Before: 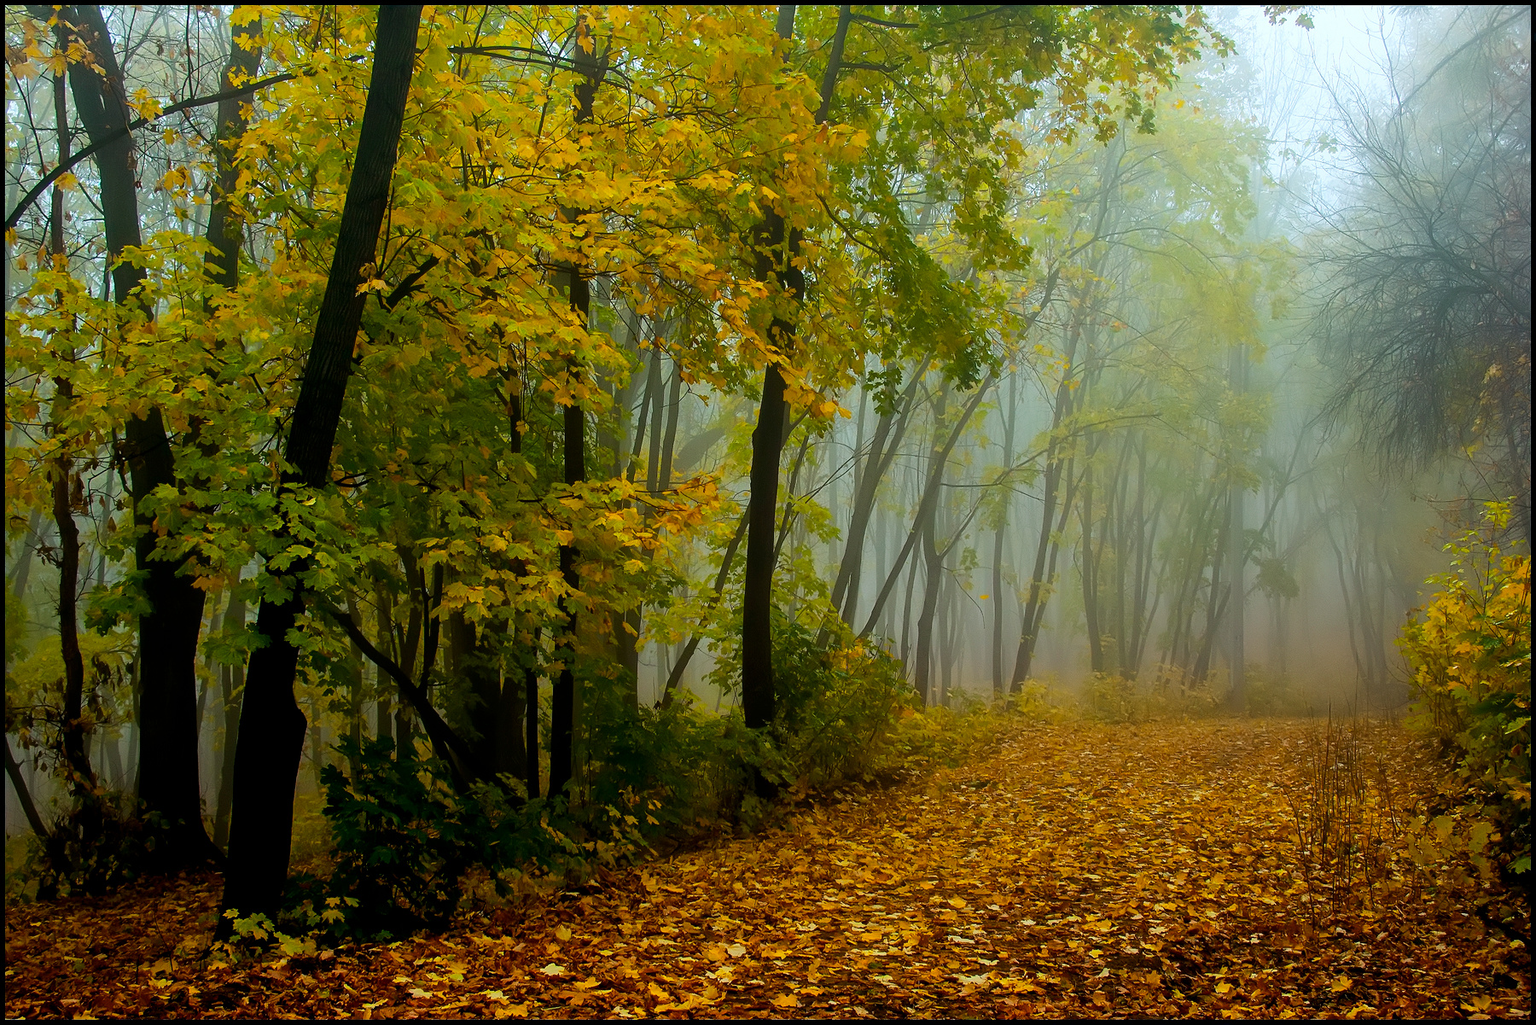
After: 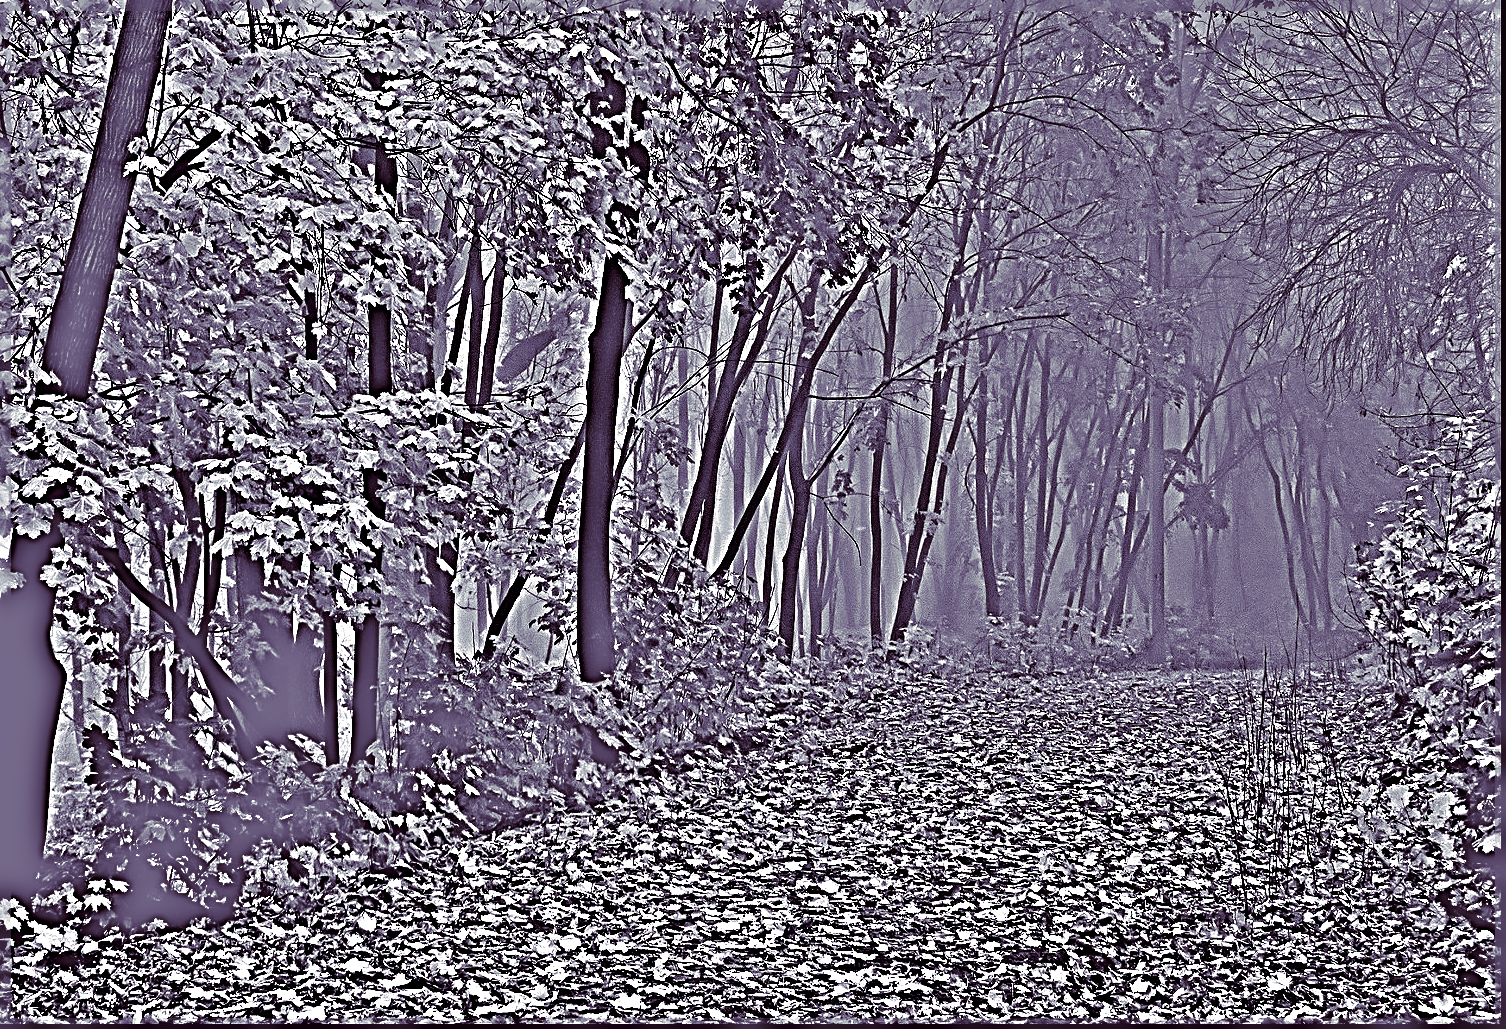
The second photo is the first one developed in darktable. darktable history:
crop: left 16.315%, top 14.246%
color balance: lift [1, 1.015, 1.004, 0.985], gamma [1, 0.958, 0.971, 1.042], gain [1, 0.956, 0.977, 1.044]
highpass: on, module defaults
tone equalizer: on, module defaults
color balance rgb: perceptual saturation grading › global saturation 25%, global vibrance 10%
sharpen: radius 4.001, amount 2
split-toning: shadows › hue 255.6°, shadows › saturation 0.66, highlights › hue 43.2°, highlights › saturation 0.68, balance -50.1
